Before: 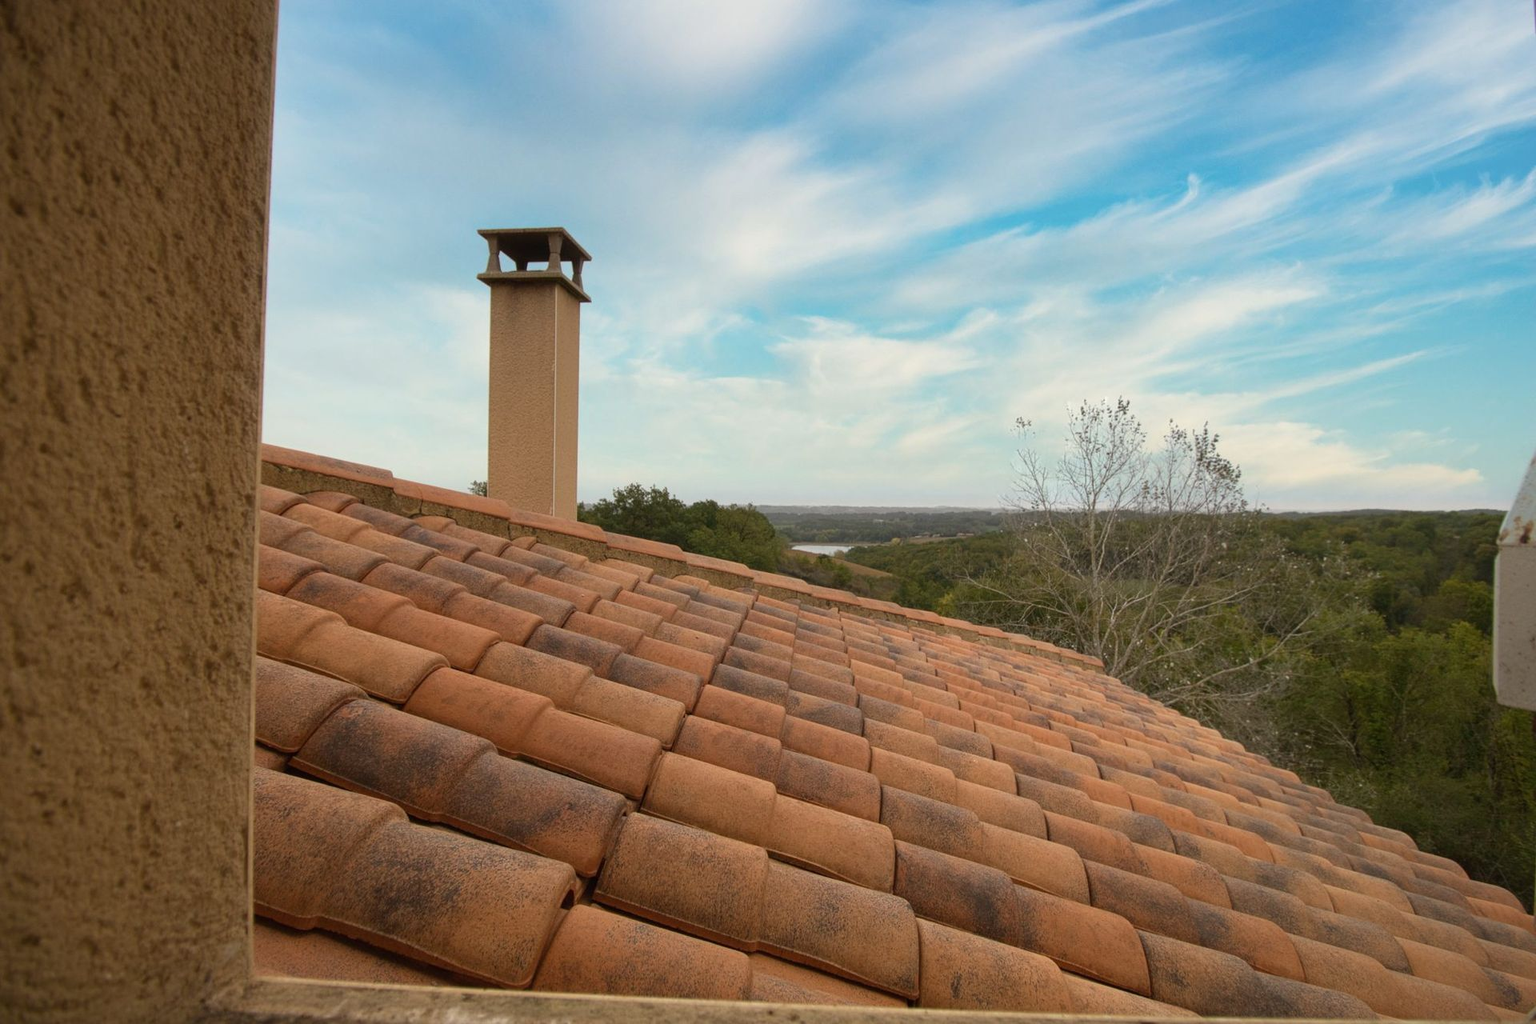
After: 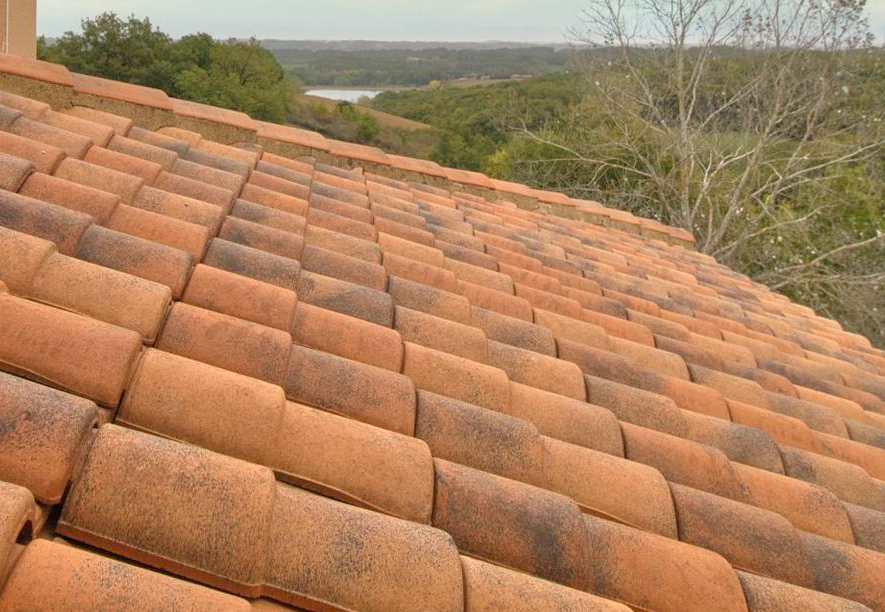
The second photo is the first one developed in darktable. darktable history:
crop: left 35.719%, top 46.299%, right 18.148%, bottom 5.813%
tone equalizer: -7 EV 0.153 EV, -6 EV 0.629 EV, -5 EV 1.14 EV, -4 EV 1.3 EV, -3 EV 1.16 EV, -2 EV 0.6 EV, -1 EV 0.156 EV, mask exposure compensation -0.513 EV
